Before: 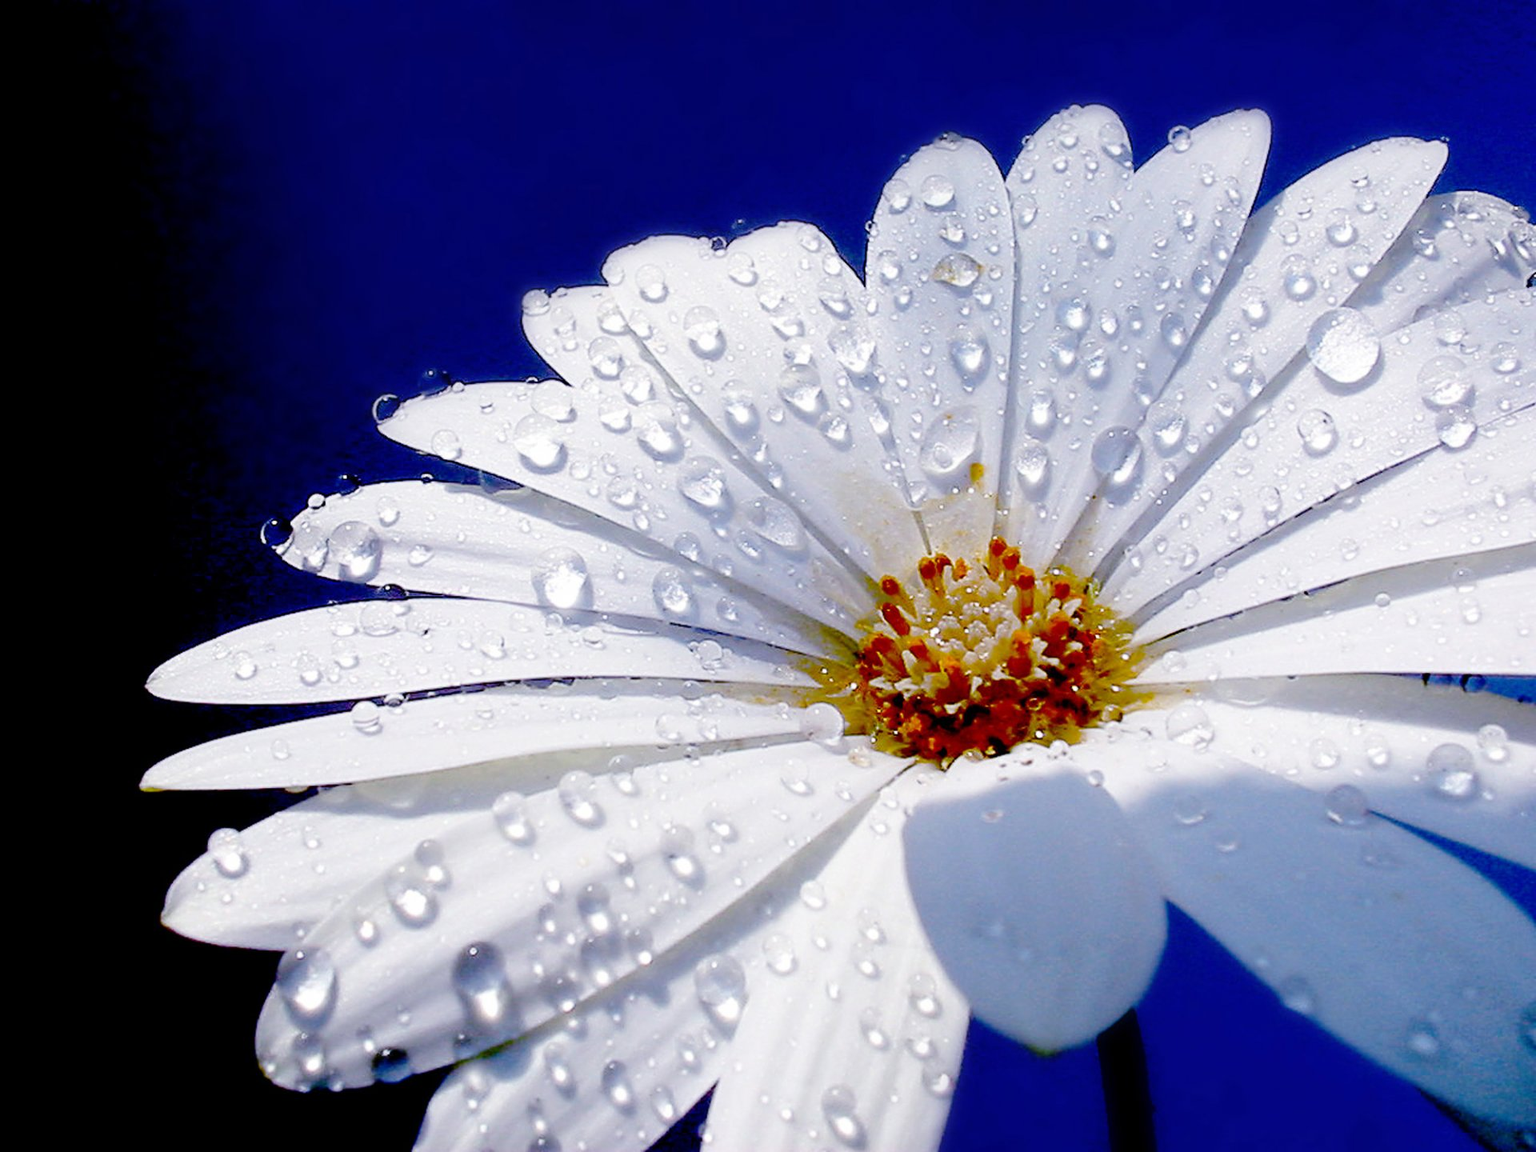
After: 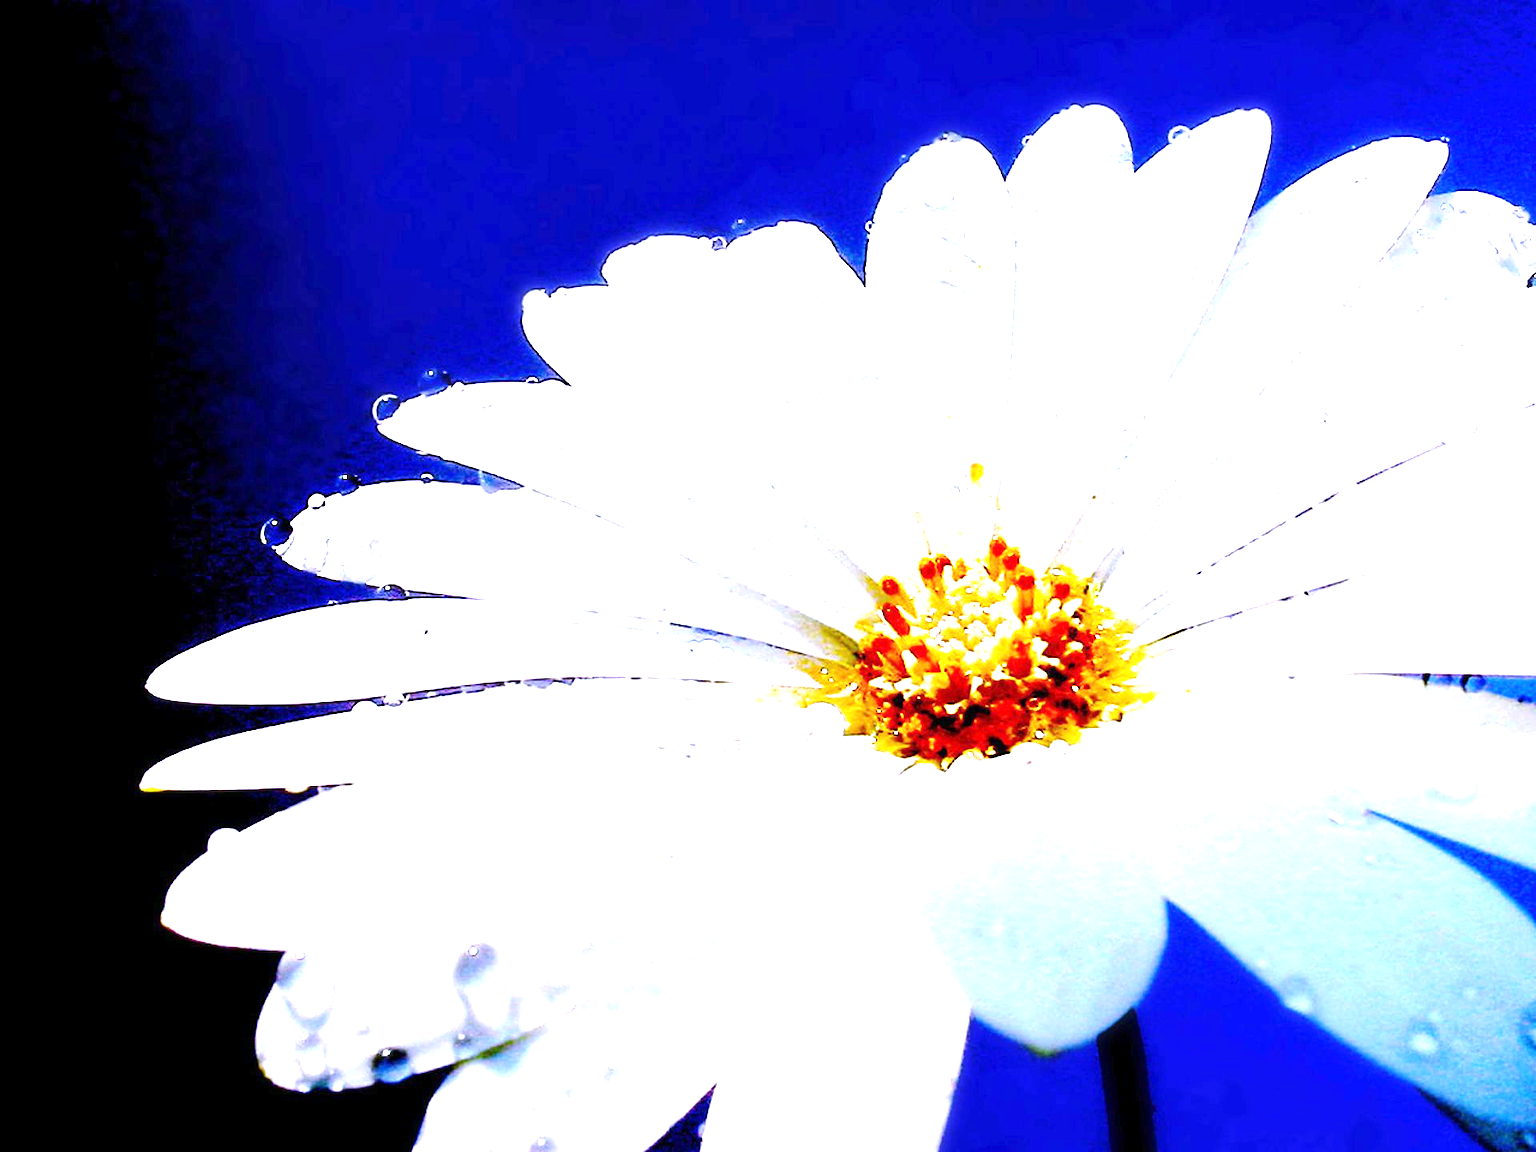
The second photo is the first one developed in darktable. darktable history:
exposure: exposure 2.013 EV, compensate exposure bias true, compensate highlight preservation false
